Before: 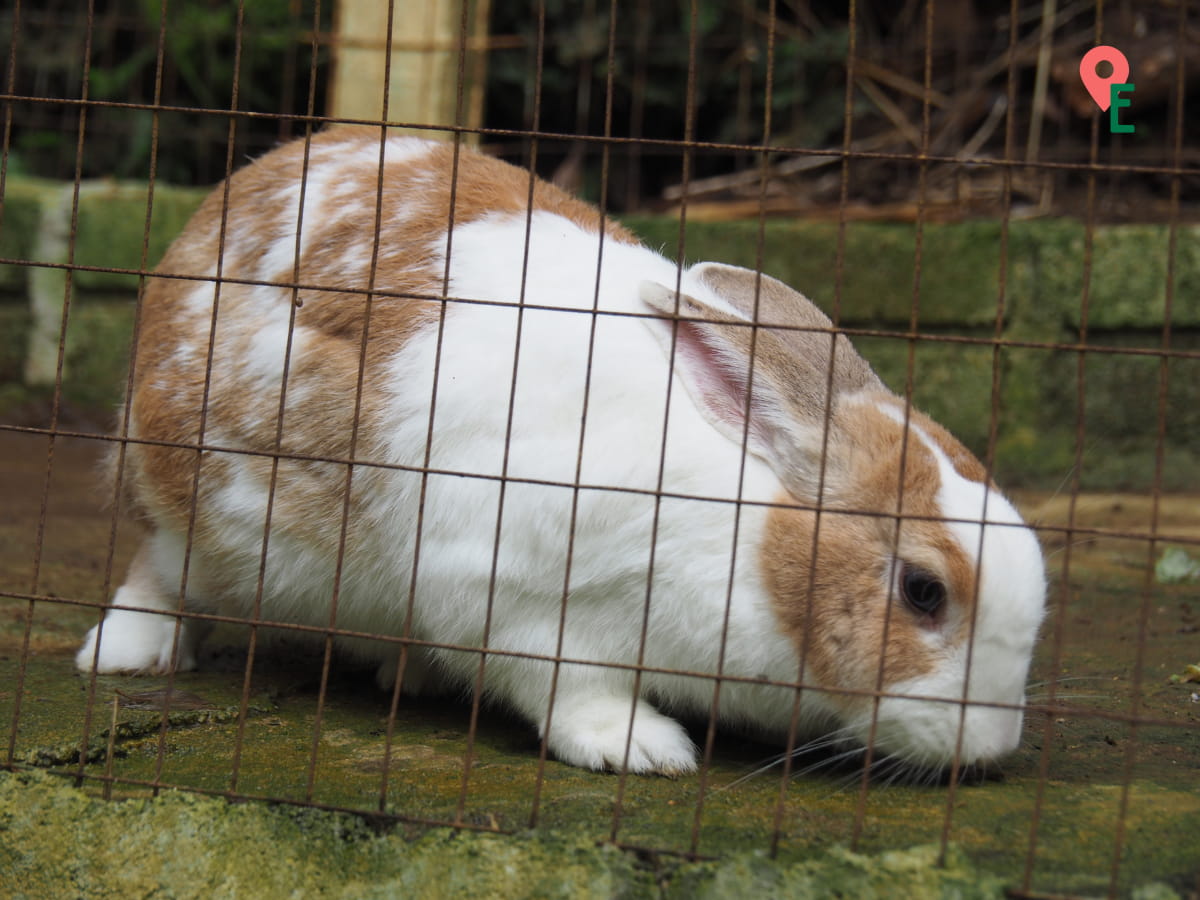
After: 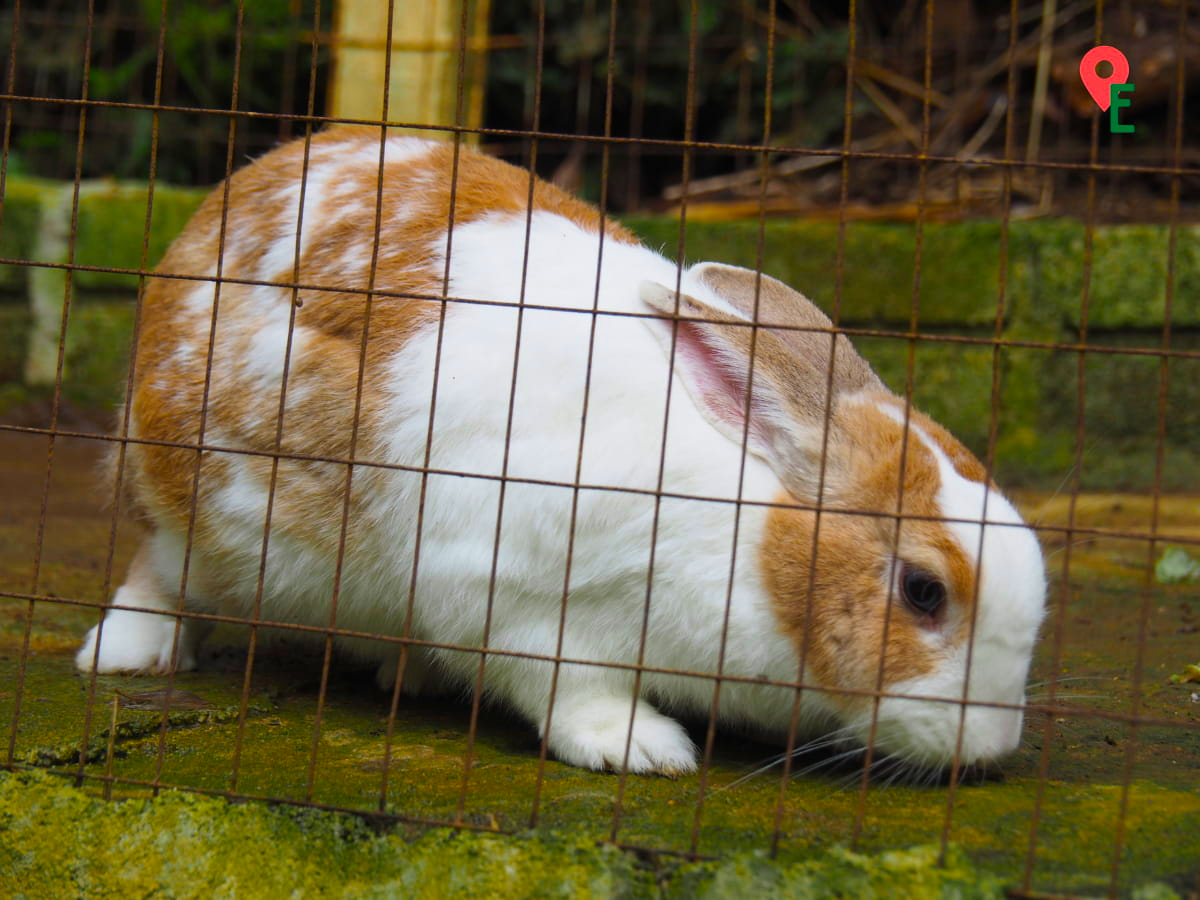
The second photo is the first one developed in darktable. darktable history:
color balance rgb: linear chroma grading › global chroma 14.76%, perceptual saturation grading › global saturation 30.964%, global vibrance 20%
